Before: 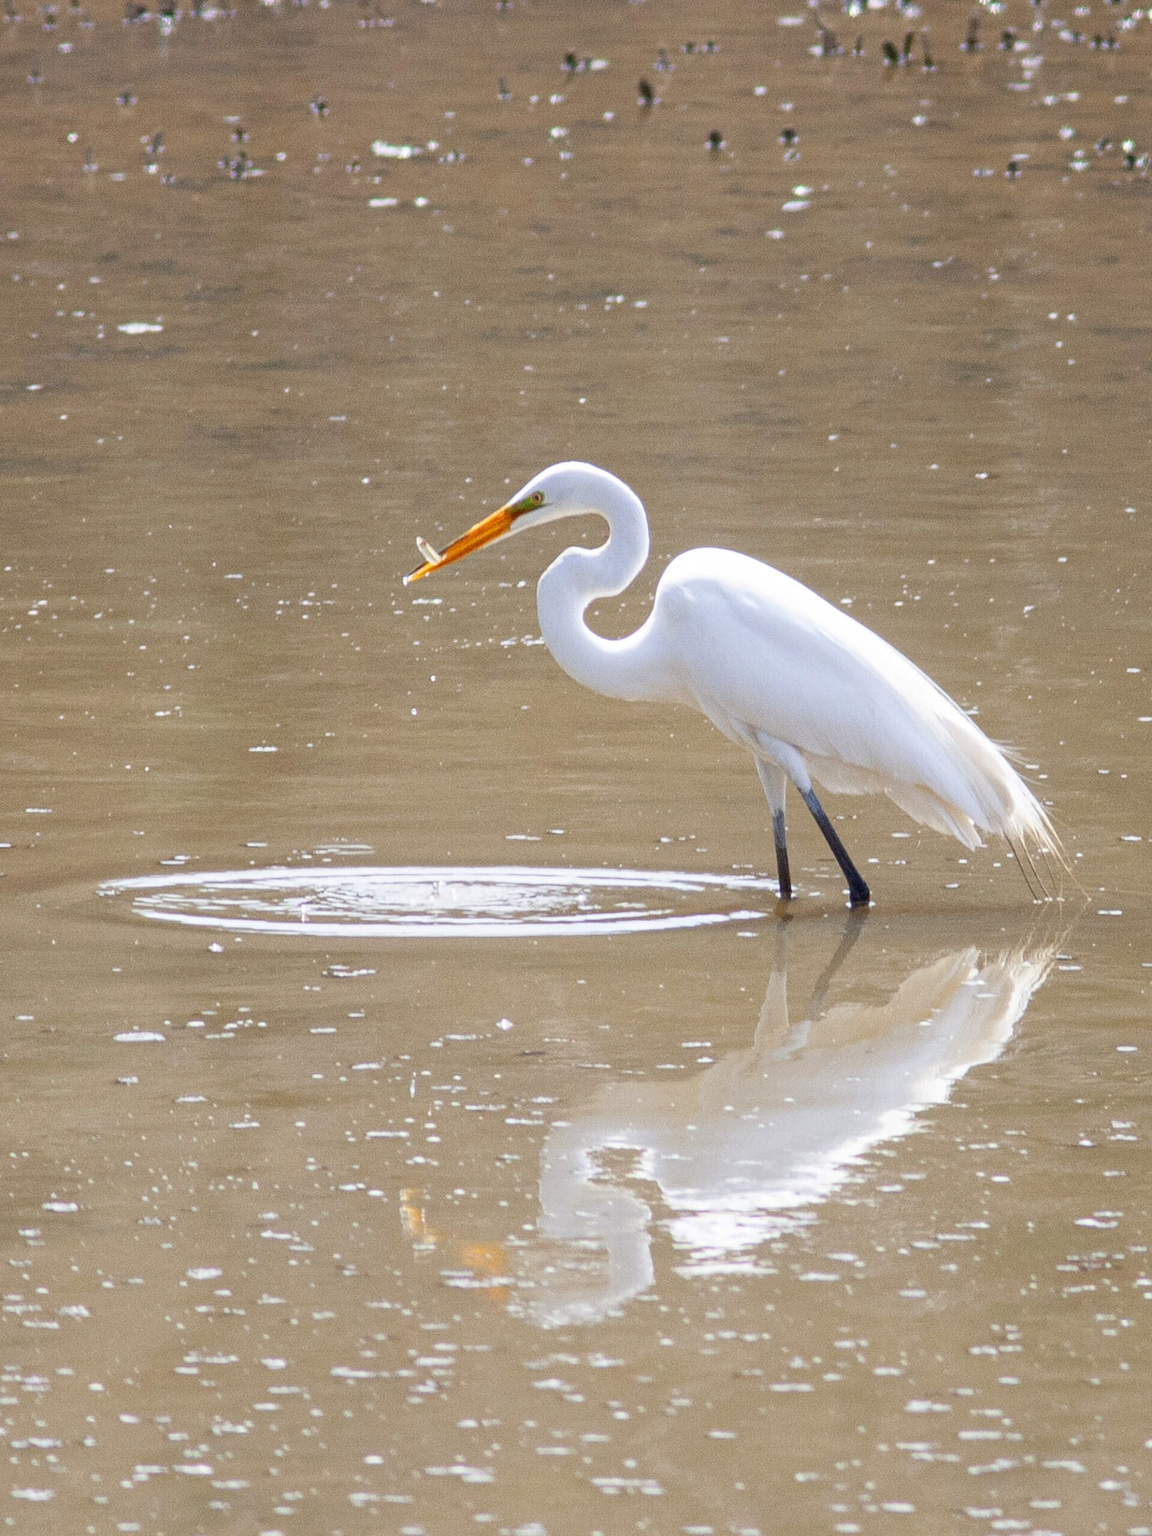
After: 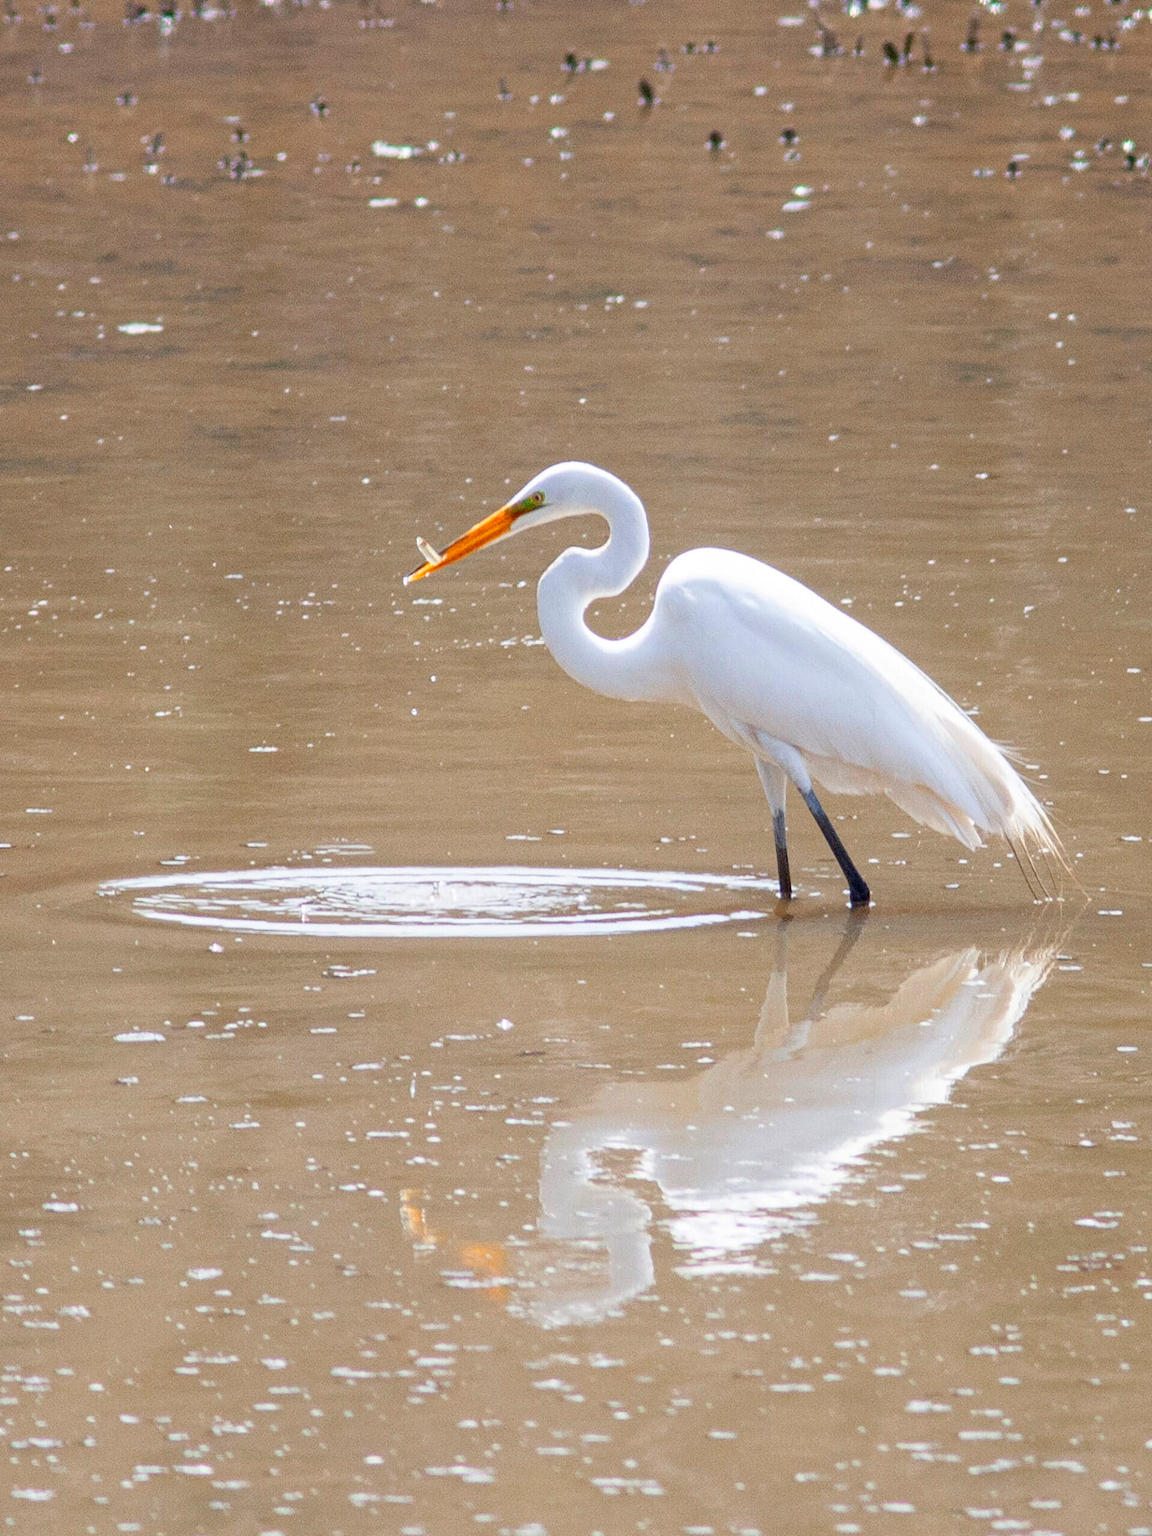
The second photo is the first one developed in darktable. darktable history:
shadows and highlights: shadows 30.76, highlights 1.93, soften with gaussian
